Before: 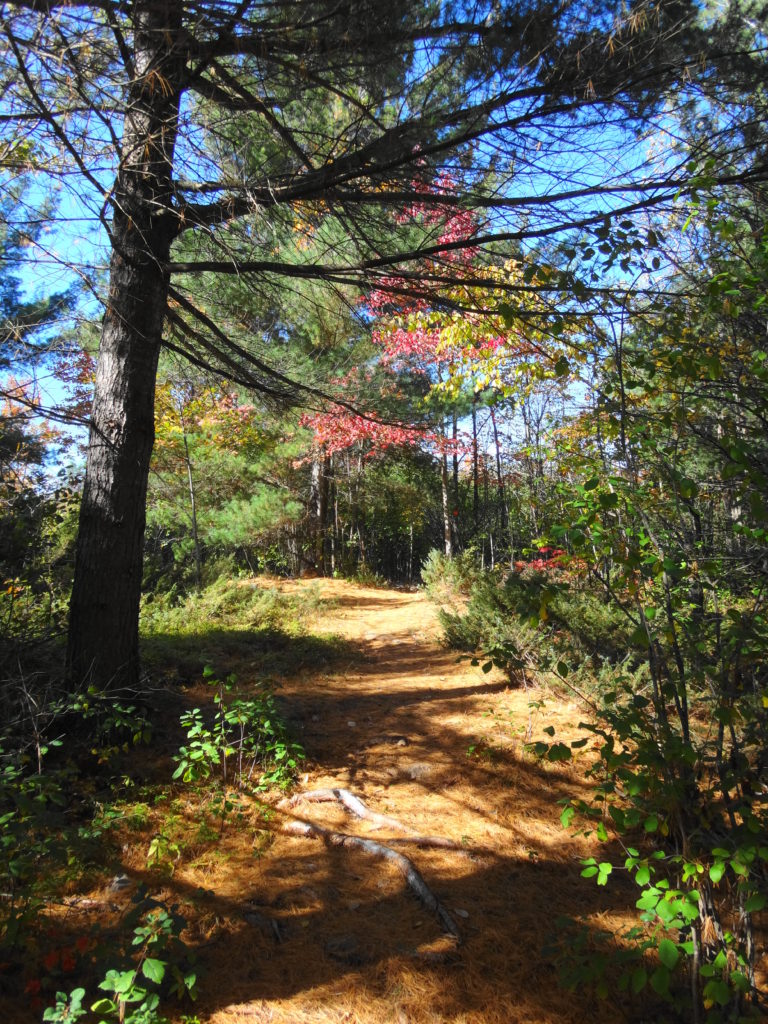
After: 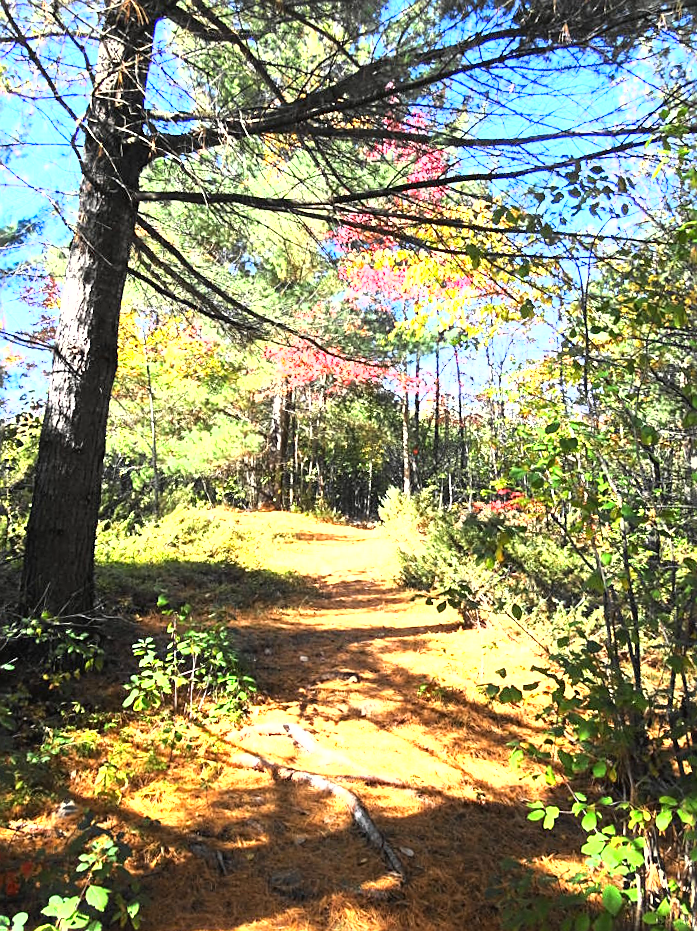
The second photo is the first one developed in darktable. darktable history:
exposure: exposure 1 EV, compensate highlight preservation false
tone curve: curves: ch0 [(0, 0) (0.003, 0.028) (0.011, 0.028) (0.025, 0.026) (0.044, 0.036) (0.069, 0.06) (0.1, 0.101) (0.136, 0.15) (0.177, 0.203) (0.224, 0.271) (0.277, 0.345) (0.335, 0.422) (0.399, 0.515) (0.468, 0.611) (0.543, 0.716) (0.623, 0.826) (0.709, 0.942) (0.801, 0.992) (0.898, 1) (1, 1)]
sharpen: on, module defaults
crop and rotate: angle -2.09°, left 3.138%, top 4.204%, right 1.647%, bottom 0.457%
